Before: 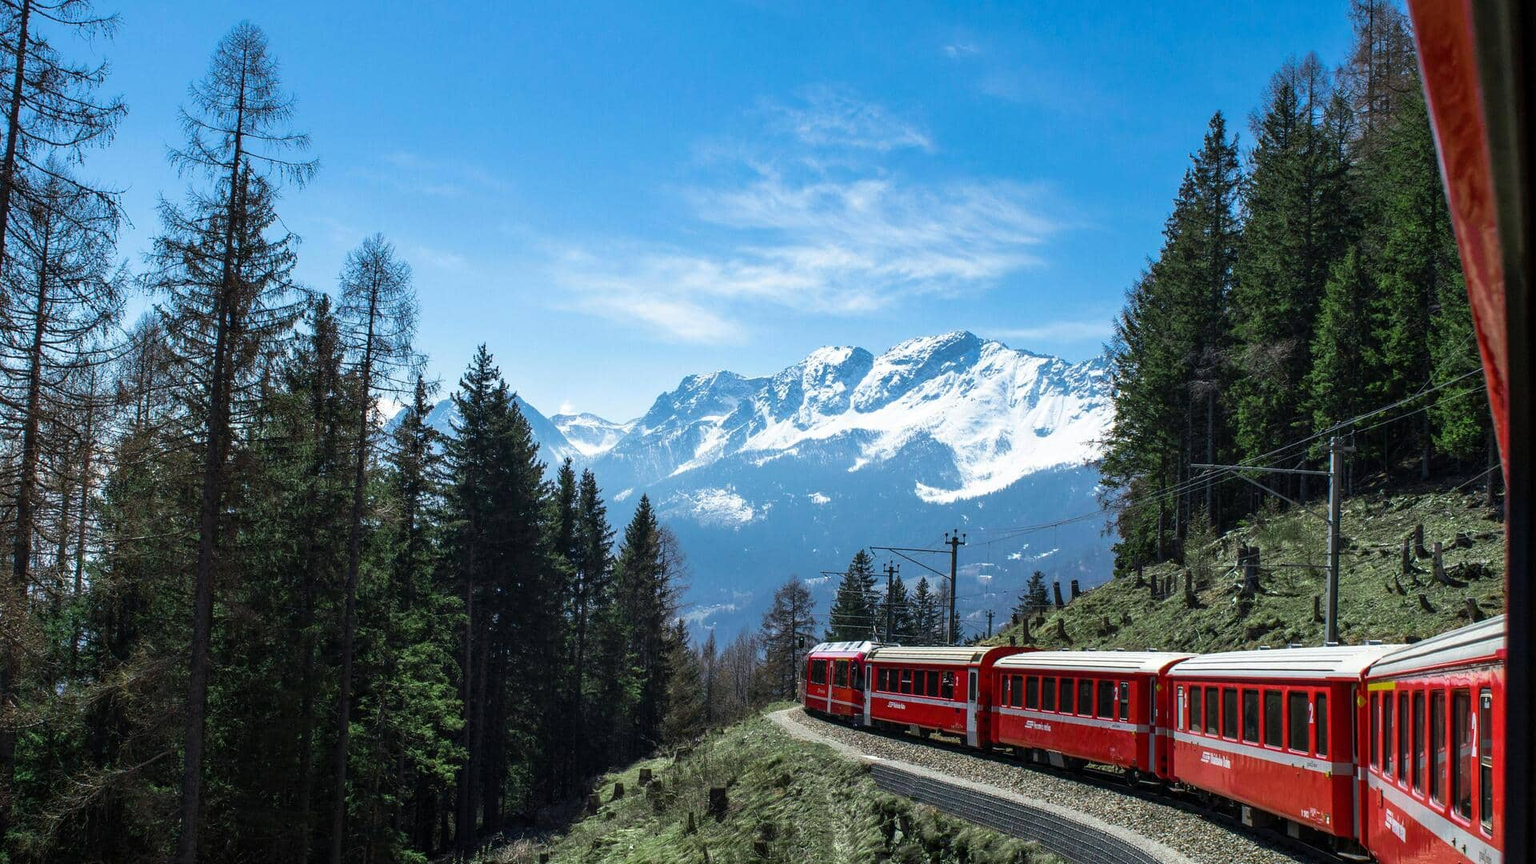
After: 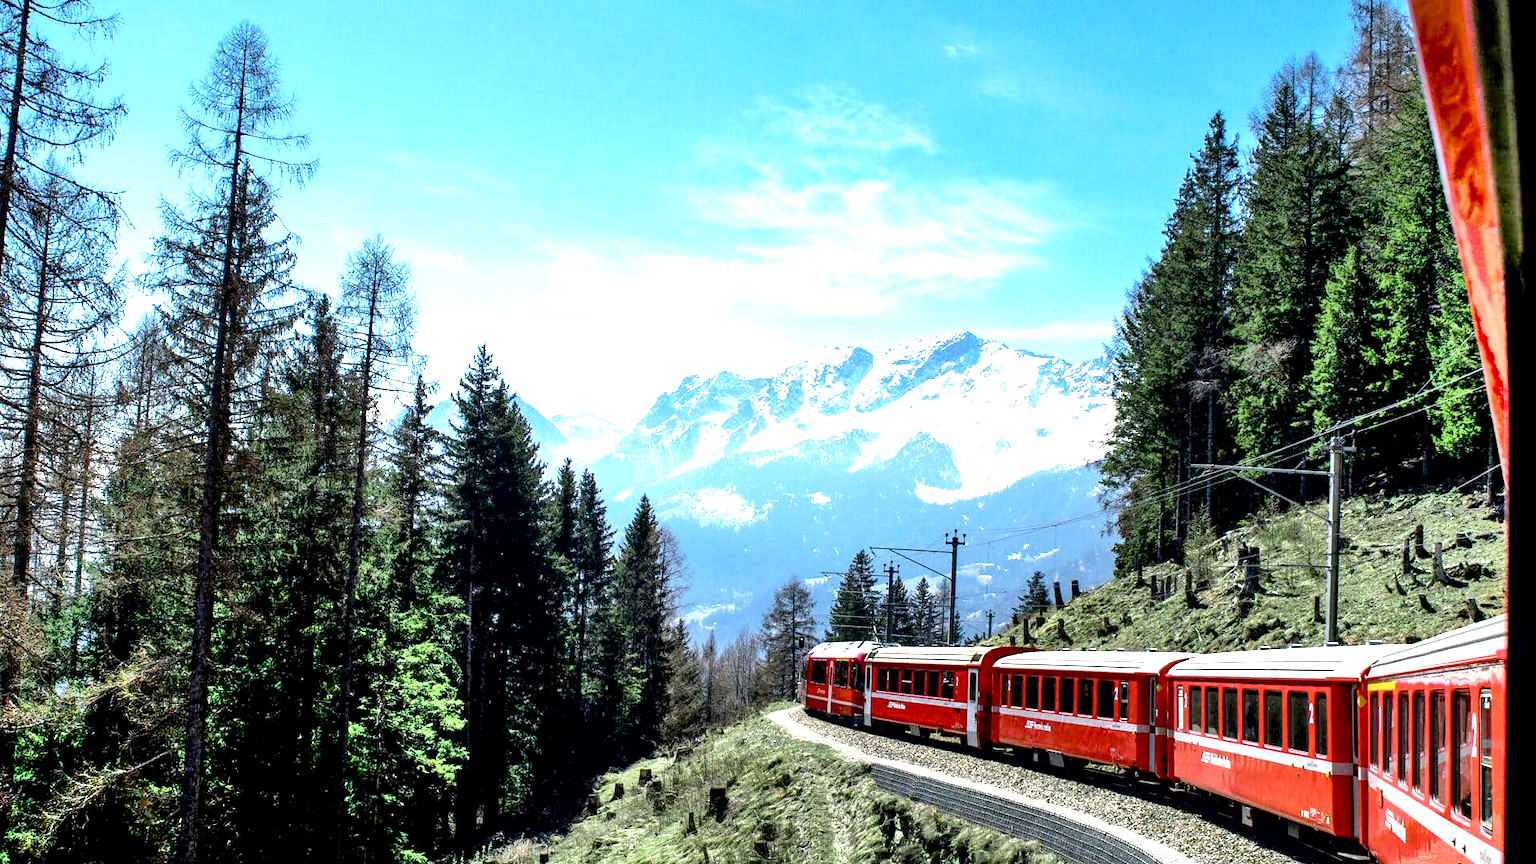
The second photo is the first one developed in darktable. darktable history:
exposure: black level correction 0.01, exposure 1 EV, compensate exposure bias true, compensate highlight preservation false
contrast brightness saturation: saturation -0.062
shadows and highlights: radius 112.23, shadows 51.19, white point adjustment 9.02, highlights -2.36, soften with gaussian
